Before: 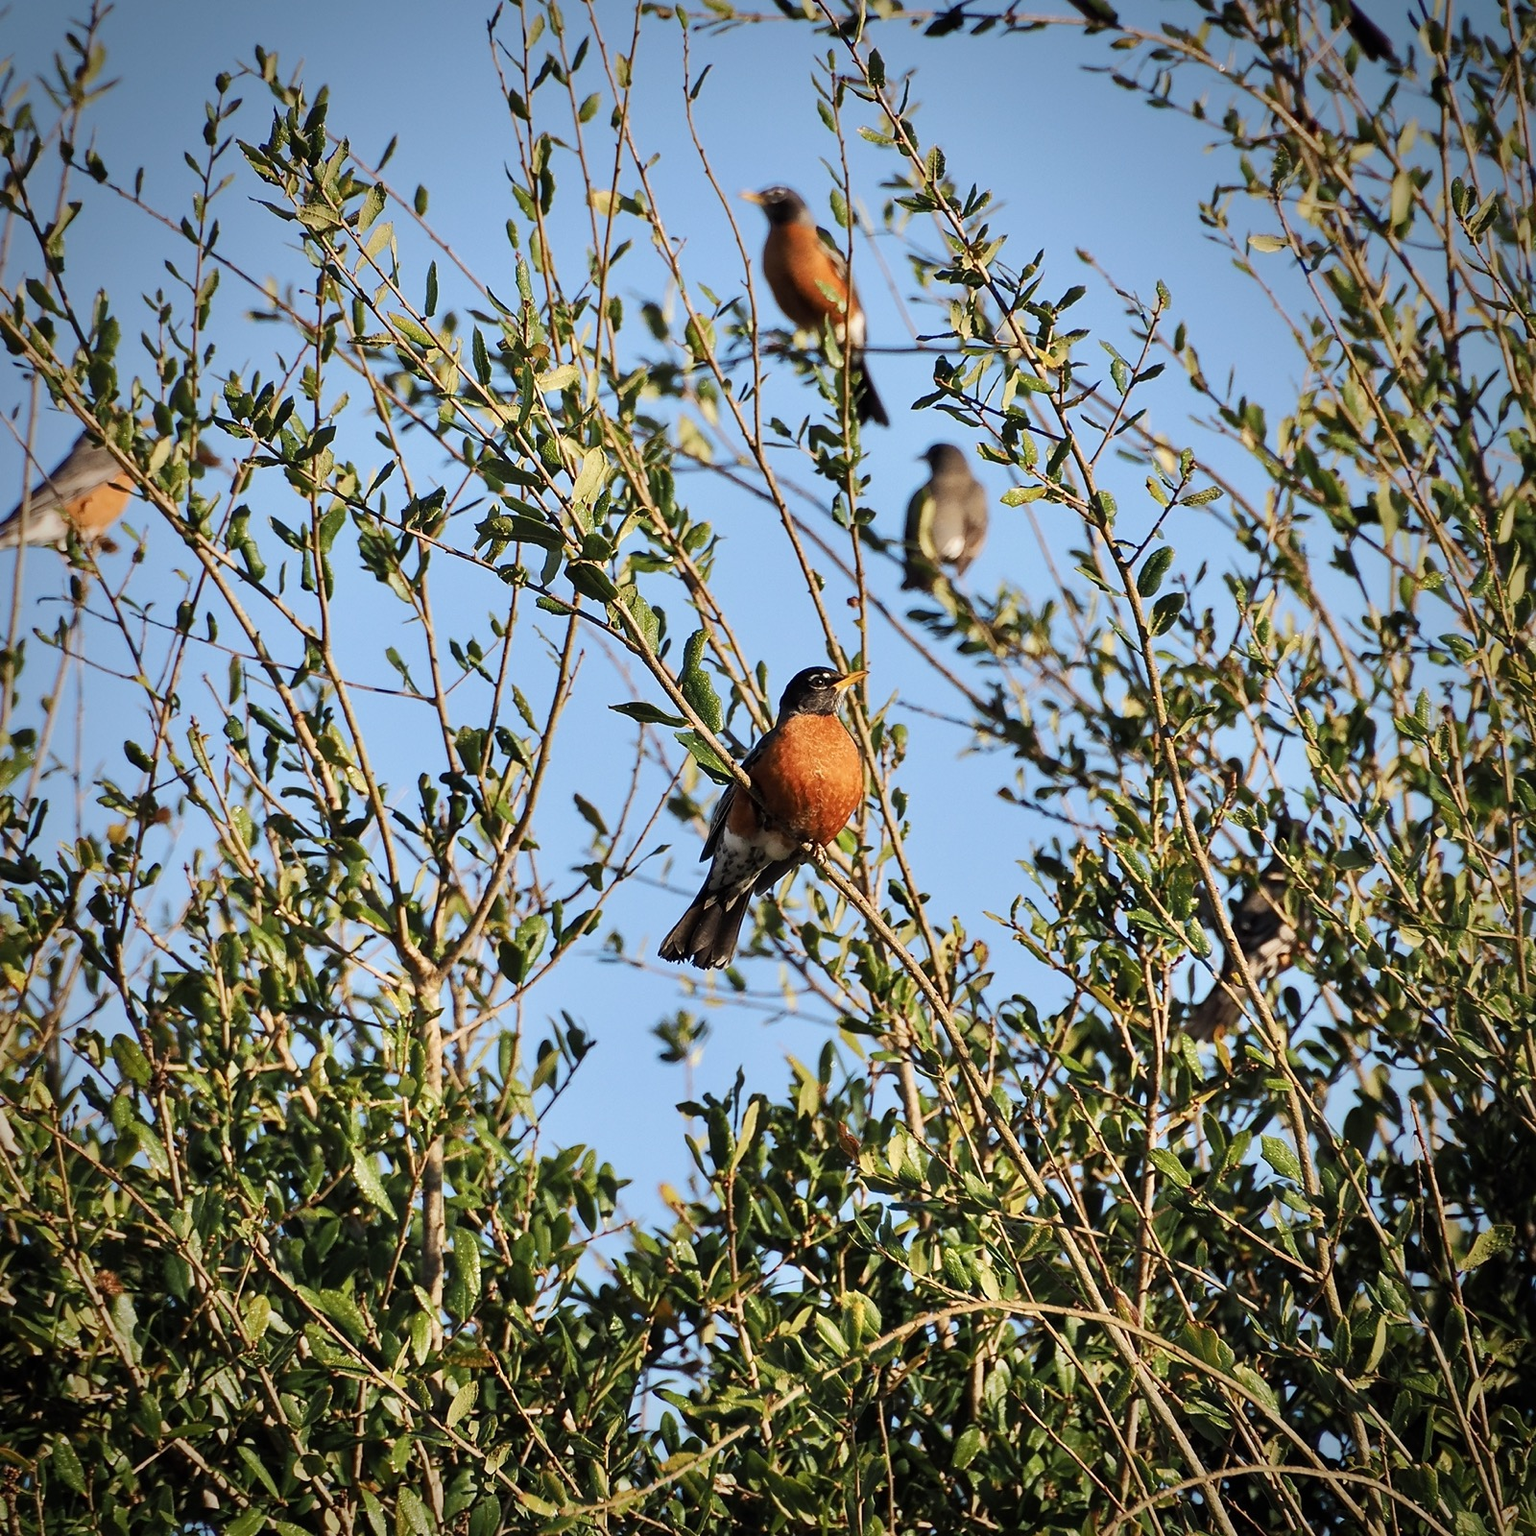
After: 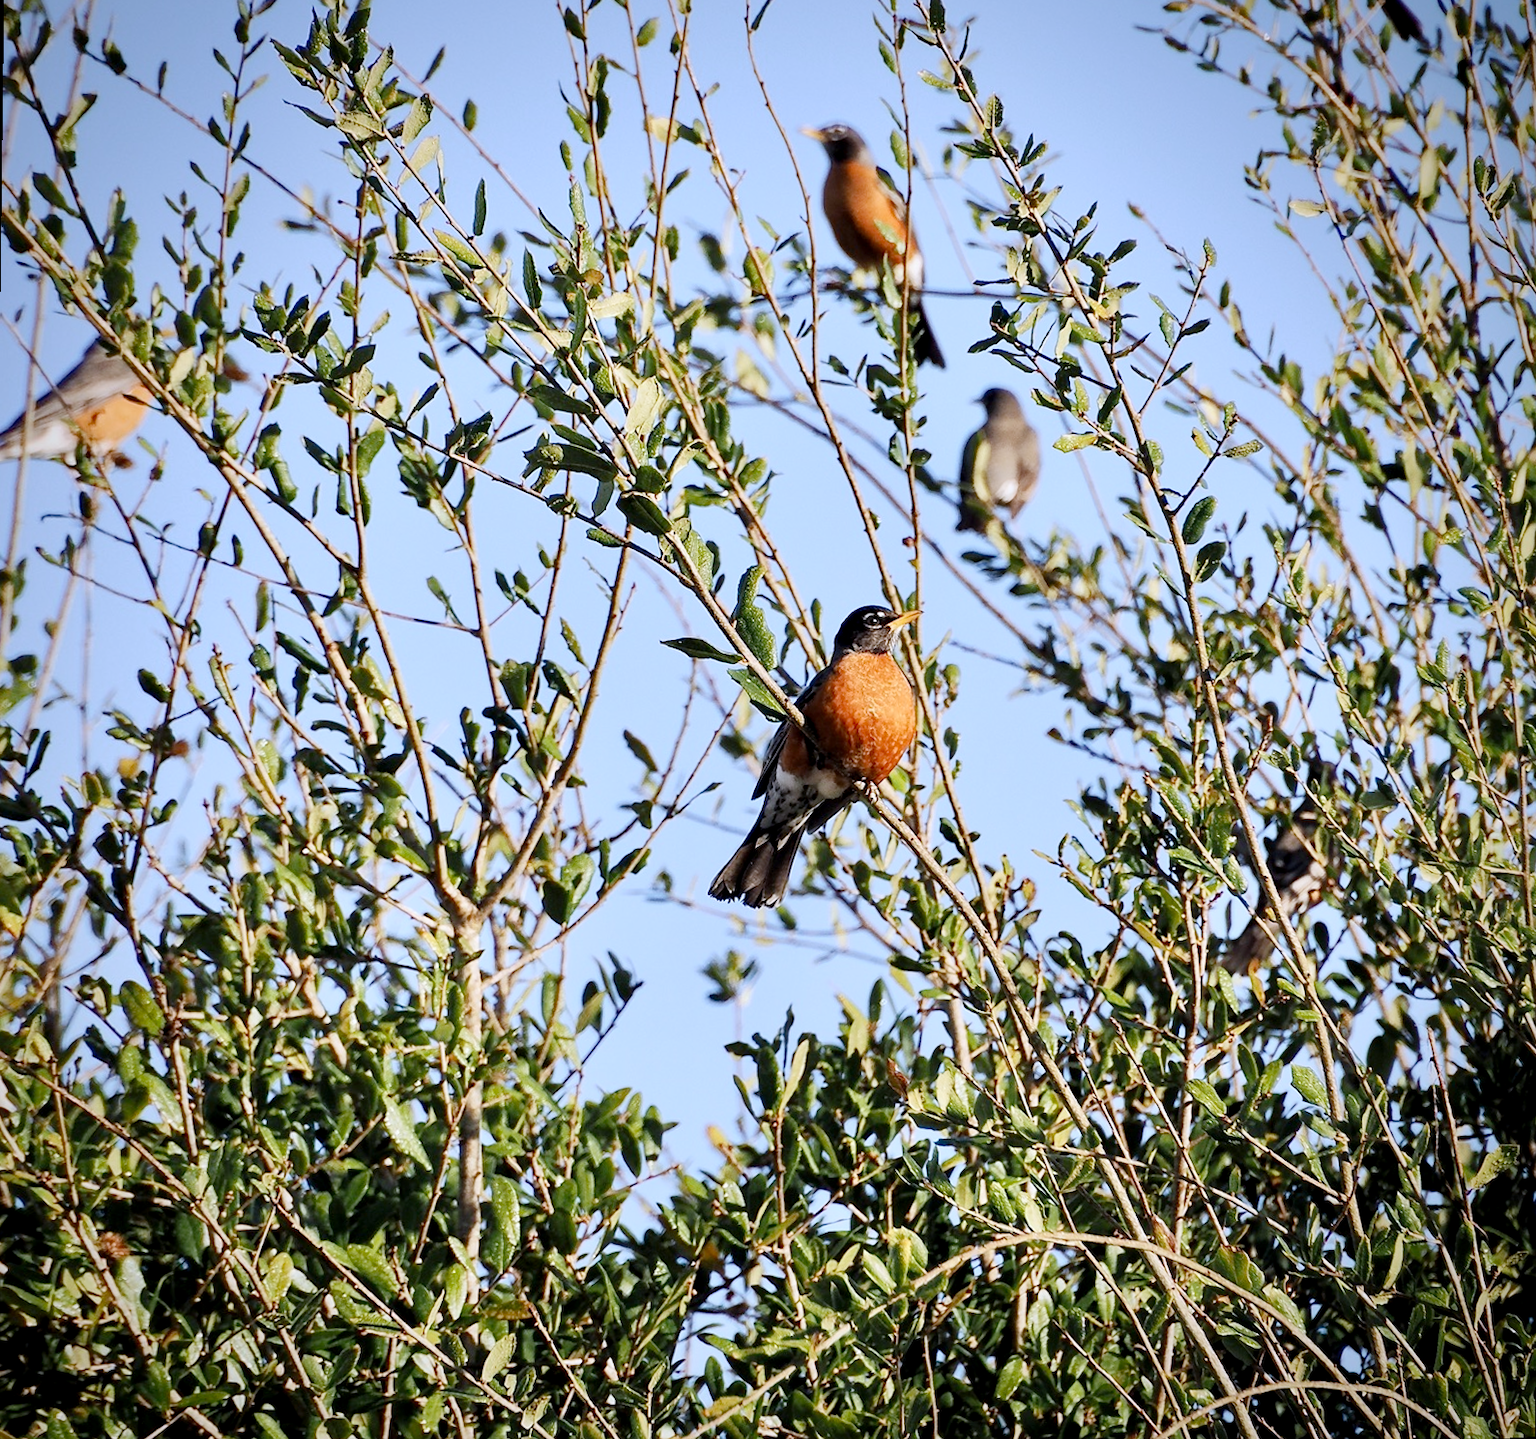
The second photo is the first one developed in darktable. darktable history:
white balance: red 0.967, blue 1.119, emerald 0.756
tone curve: curves: ch0 [(0, 0) (0.003, 0.004) (0.011, 0.015) (0.025, 0.033) (0.044, 0.059) (0.069, 0.093) (0.1, 0.133) (0.136, 0.182) (0.177, 0.237) (0.224, 0.3) (0.277, 0.369) (0.335, 0.437) (0.399, 0.511) (0.468, 0.584) (0.543, 0.656) (0.623, 0.729) (0.709, 0.8) (0.801, 0.872) (0.898, 0.935) (1, 1)], preserve colors none
rotate and perspective: rotation 0.679°, lens shift (horizontal) 0.136, crop left 0.009, crop right 0.991, crop top 0.078, crop bottom 0.95
